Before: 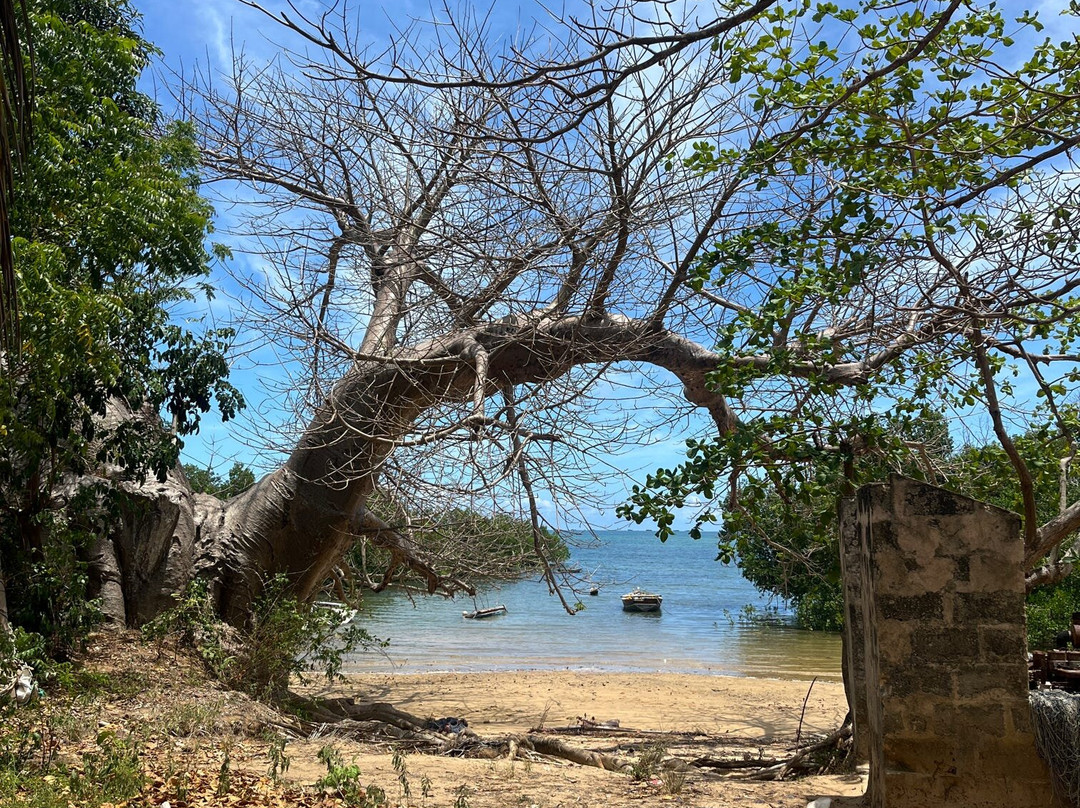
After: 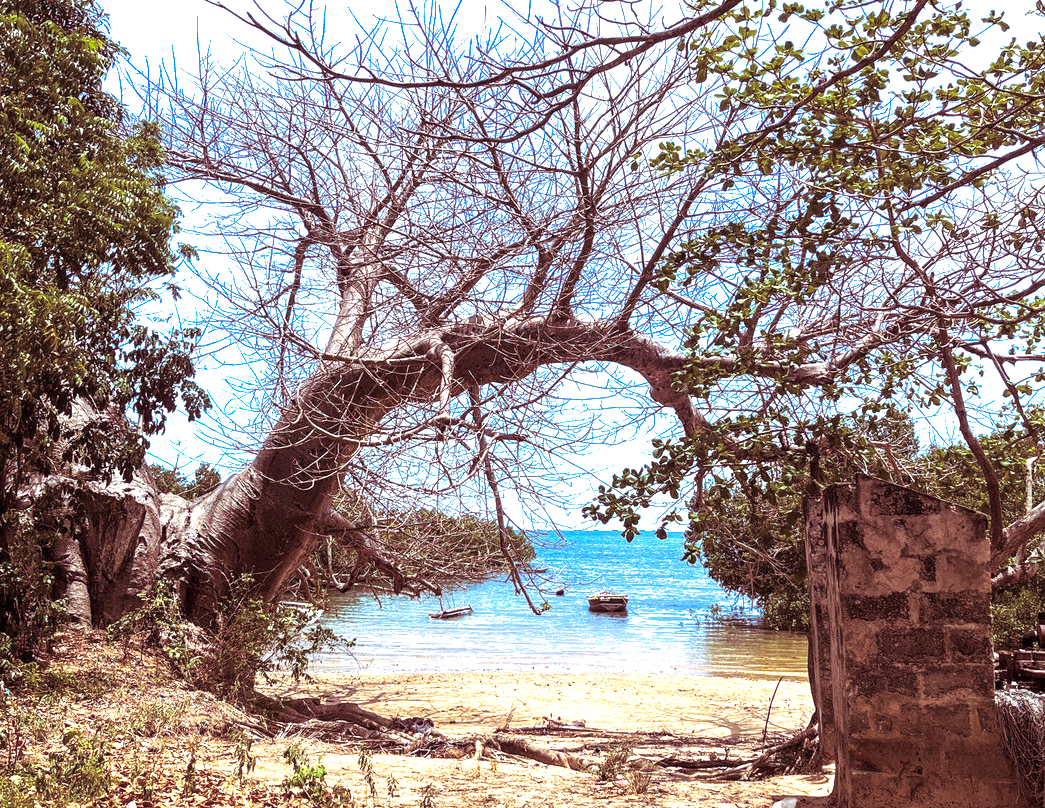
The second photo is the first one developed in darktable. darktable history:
crop and rotate: left 3.238%
split-toning: highlights › hue 187.2°, highlights › saturation 0.83, balance -68.05, compress 56.43%
color calibration: illuminant as shot in camera, x 0.358, y 0.373, temperature 4628.91 K
exposure: black level correction 0, exposure 1.1 EV, compensate highlight preservation false
local contrast: on, module defaults
color correction: saturation 1.32
